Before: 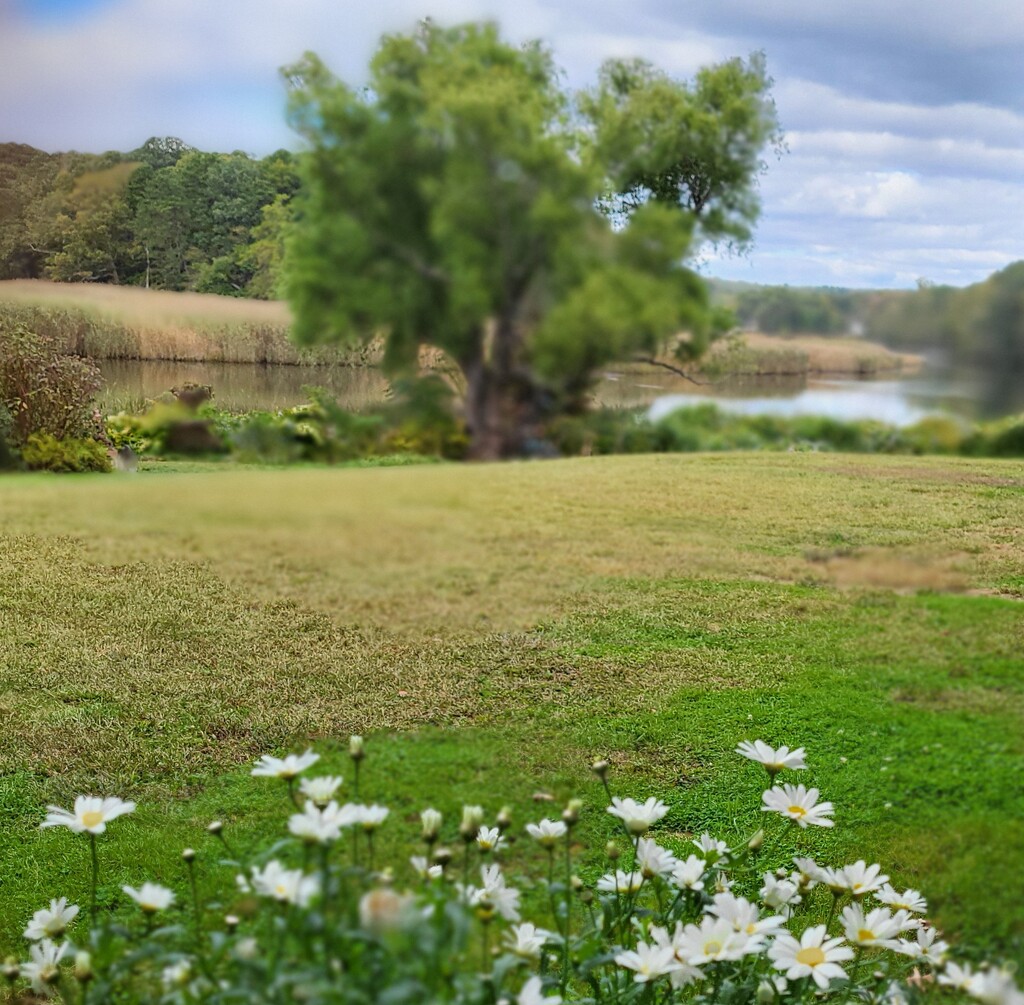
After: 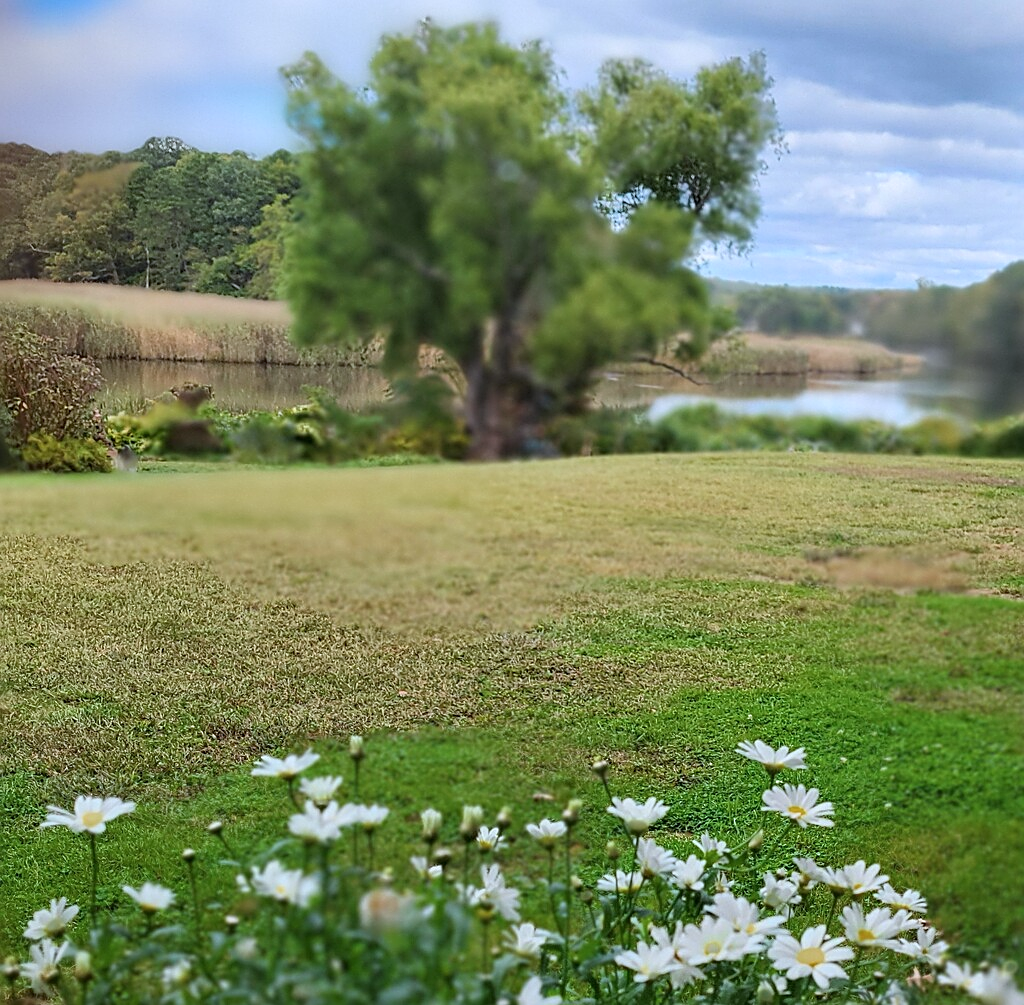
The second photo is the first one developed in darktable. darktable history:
sharpen: on, module defaults
color correction: highlights a* -0.772, highlights b* -8.92
